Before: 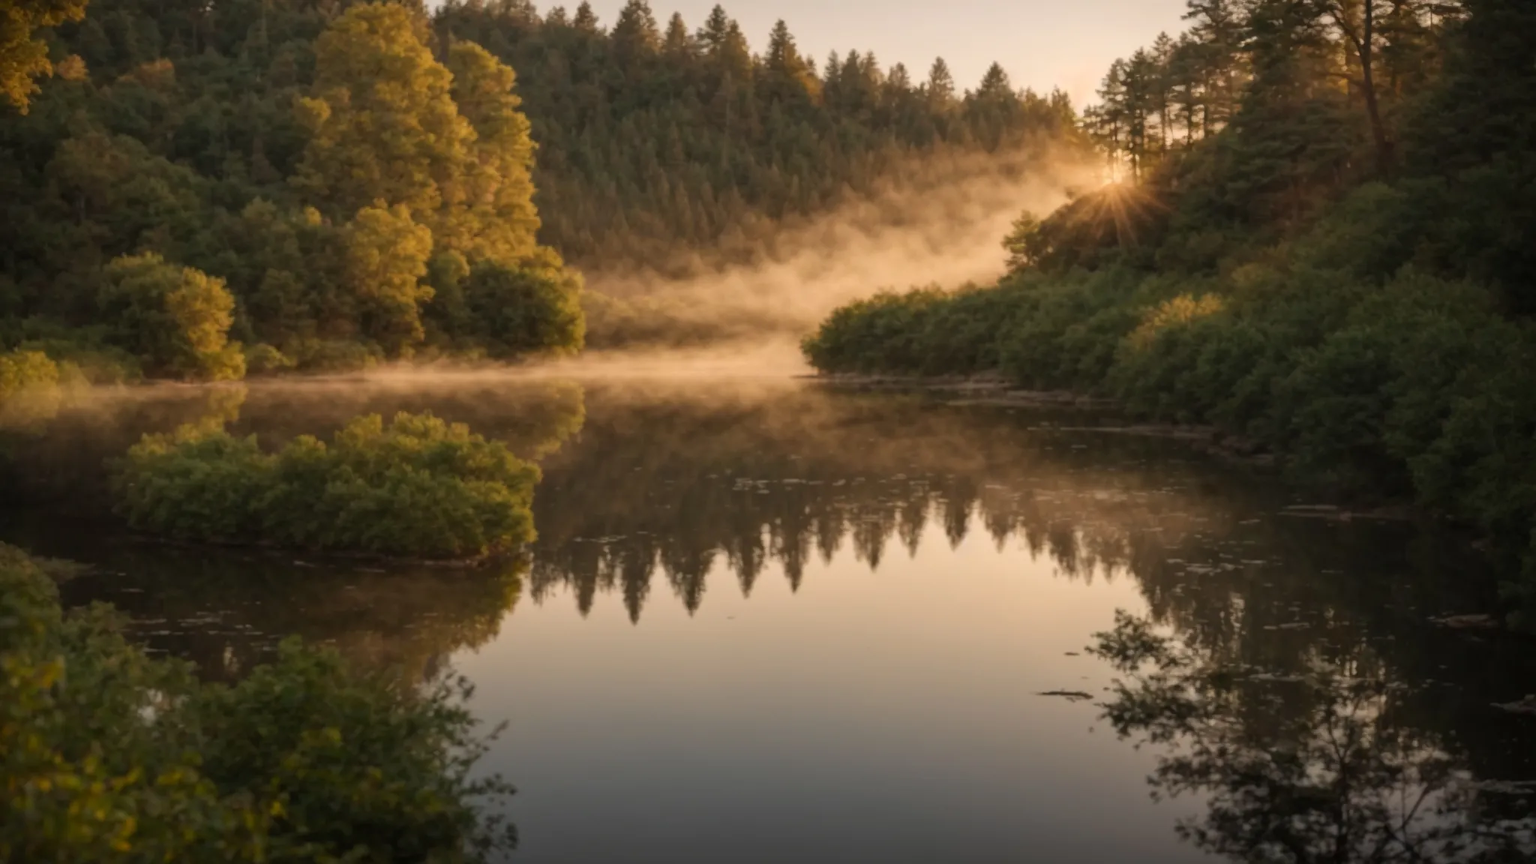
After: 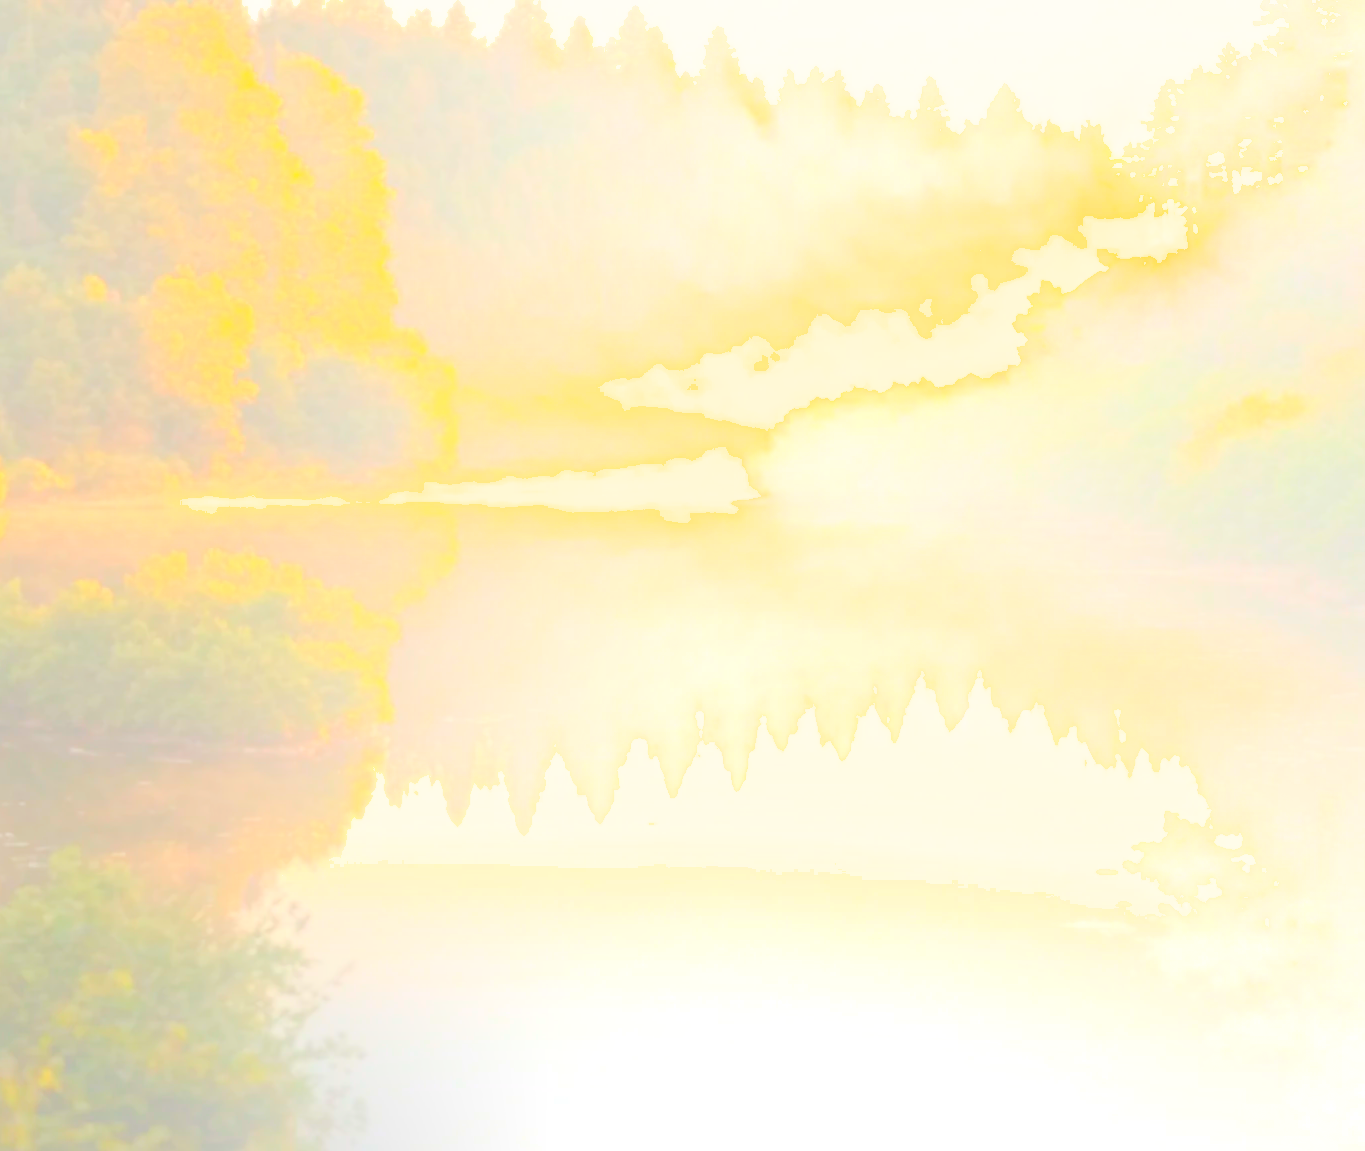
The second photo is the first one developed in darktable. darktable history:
crop and rotate: left 15.754%, right 17.579%
exposure: exposure 1.137 EV, compensate highlight preservation false
tone equalizer: -8 EV -0.417 EV, -7 EV -0.389 EV, -6 EV -0.333 EV, -5 EV -0.222 EV, -3 EV 0.222 EV, -2 EV 0.333 EV, -1 EV 0.389 EV, +0 EV 0.417 EV, edges refinement/feathering 500, mask exposure compensation -1.57 EV, preserve details no
bloom: size 70%, threshold 25%, strength 70%
shadows and highlights: on, module defaults
